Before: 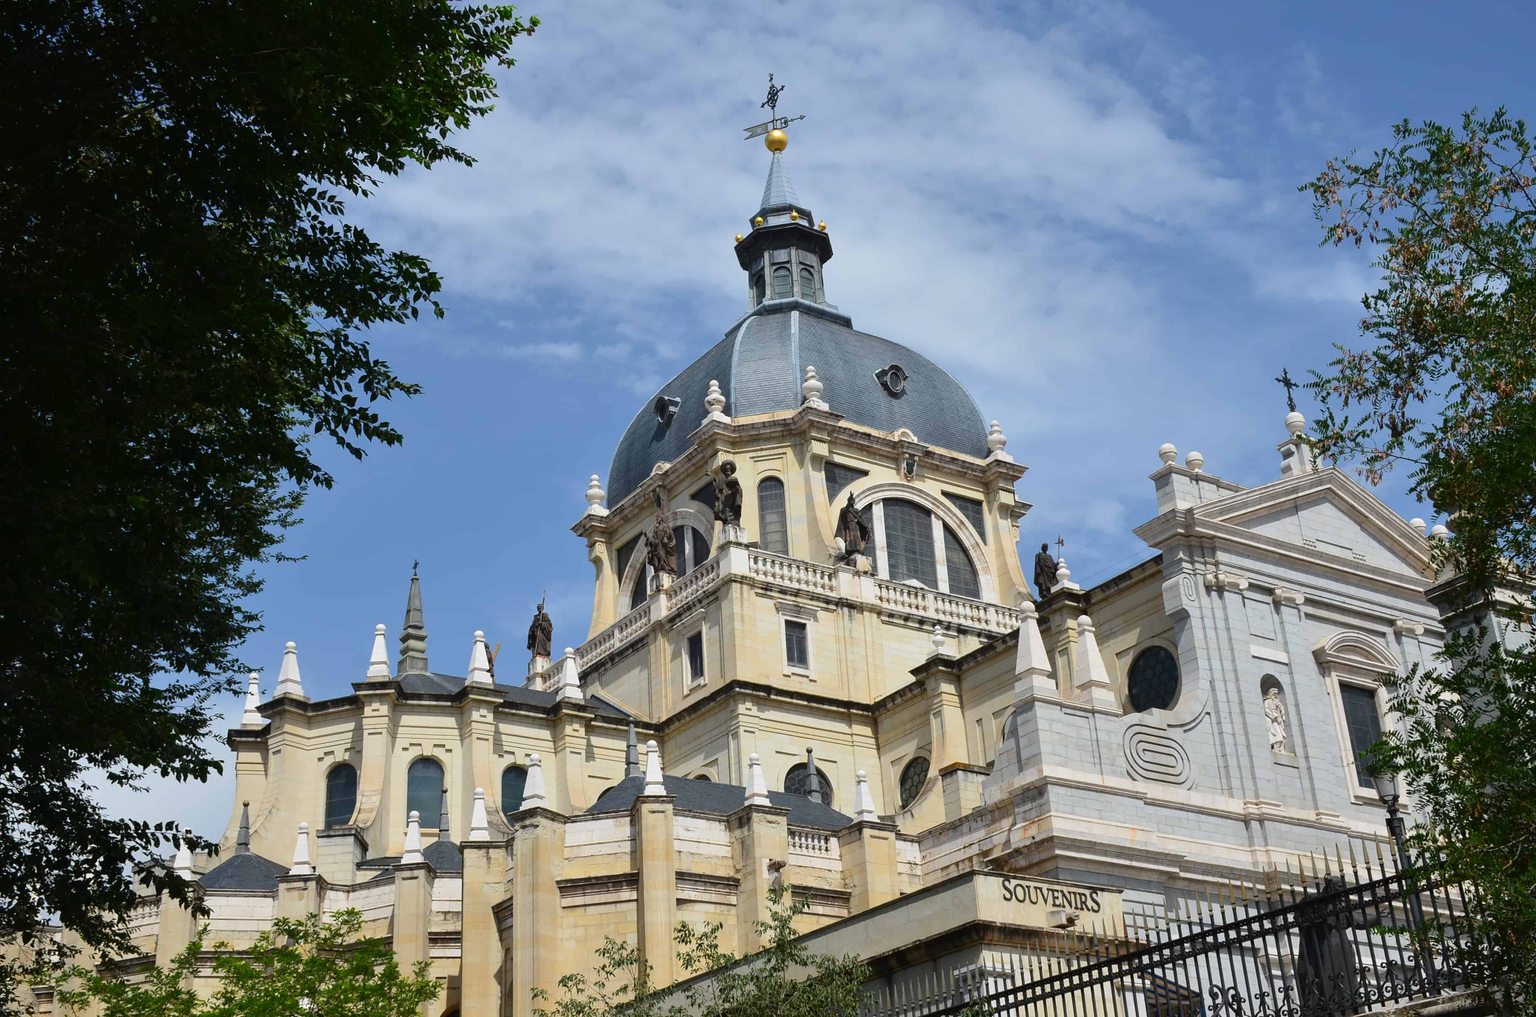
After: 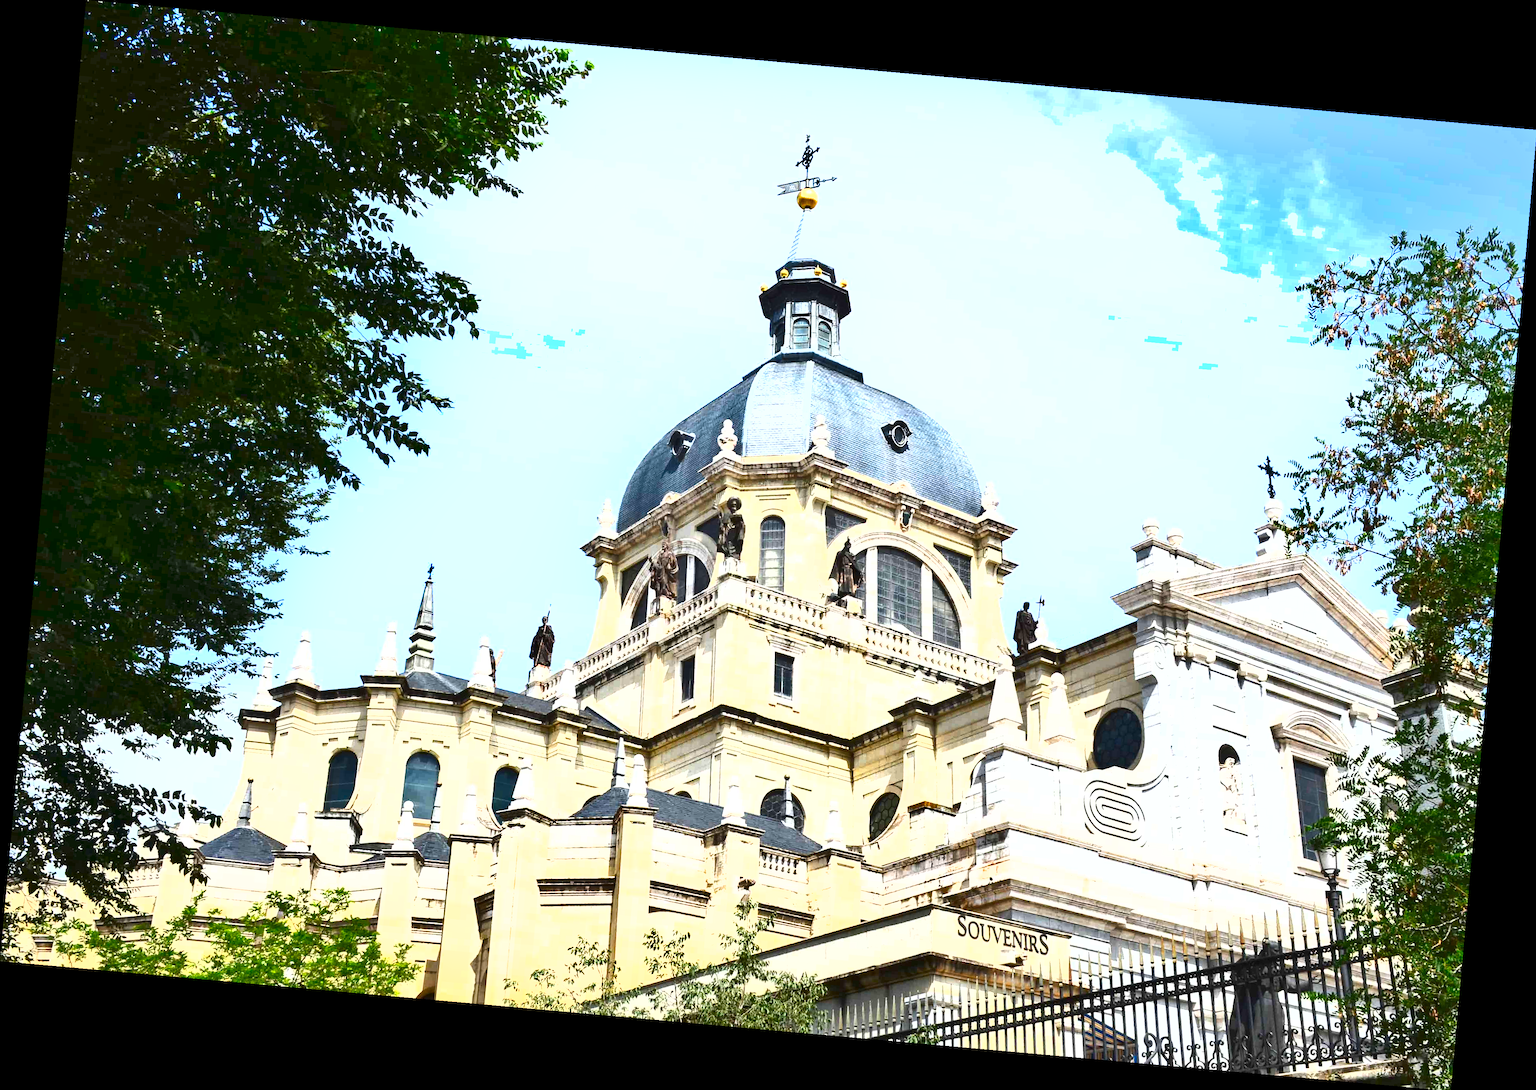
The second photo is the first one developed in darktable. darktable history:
shadows and highlights: low approximation 0.01, soften with gaussian
exposure: exposure 2 EV, compensate exposure bias true, compensate highlight preservation false
contrast brightness saturation: contrast 0.07, brightness -0.14, saturation 0.11
rotate and perspective: rotation 5.12°, automatic cropping off
